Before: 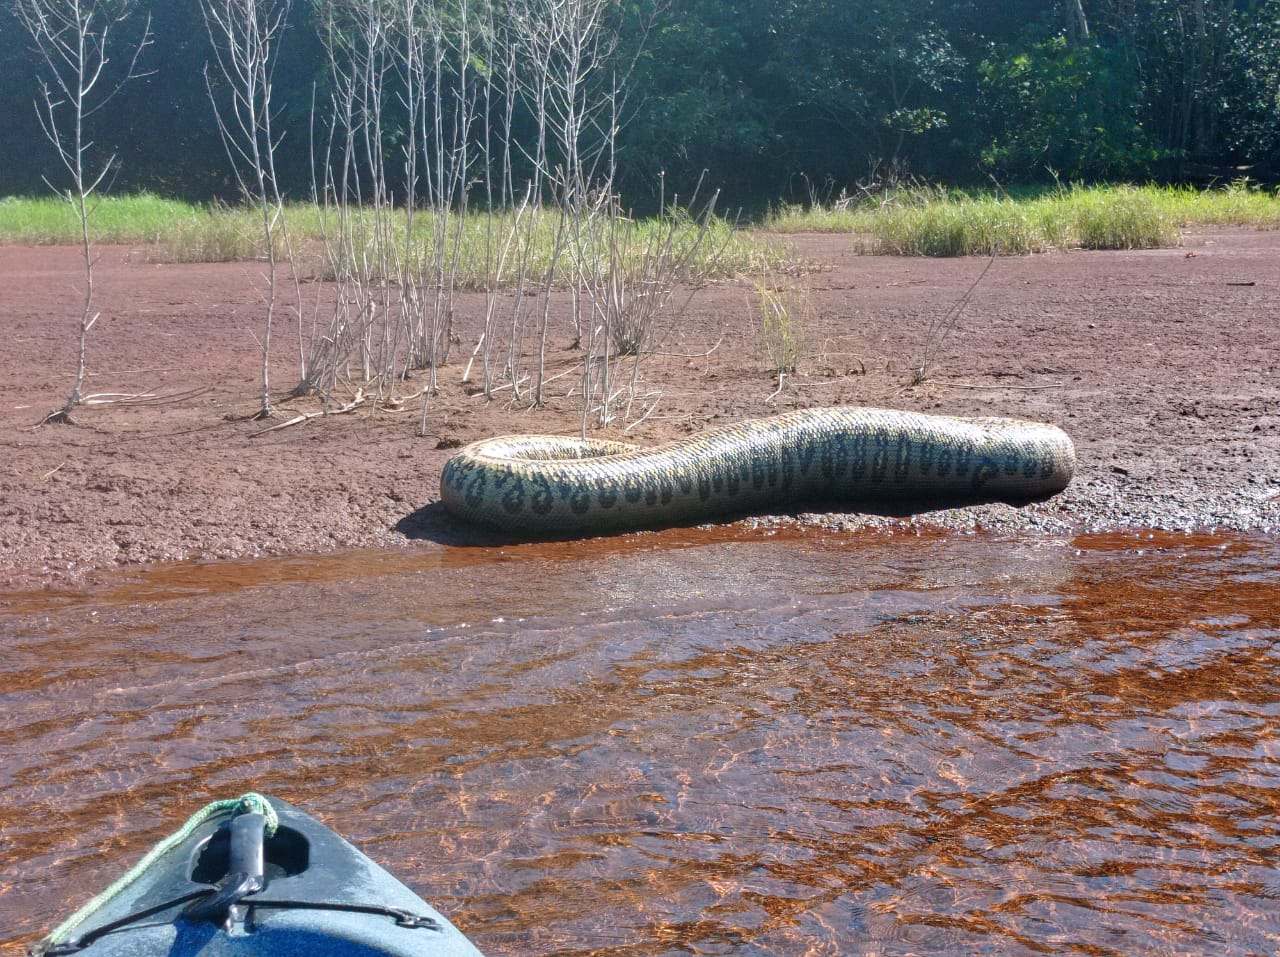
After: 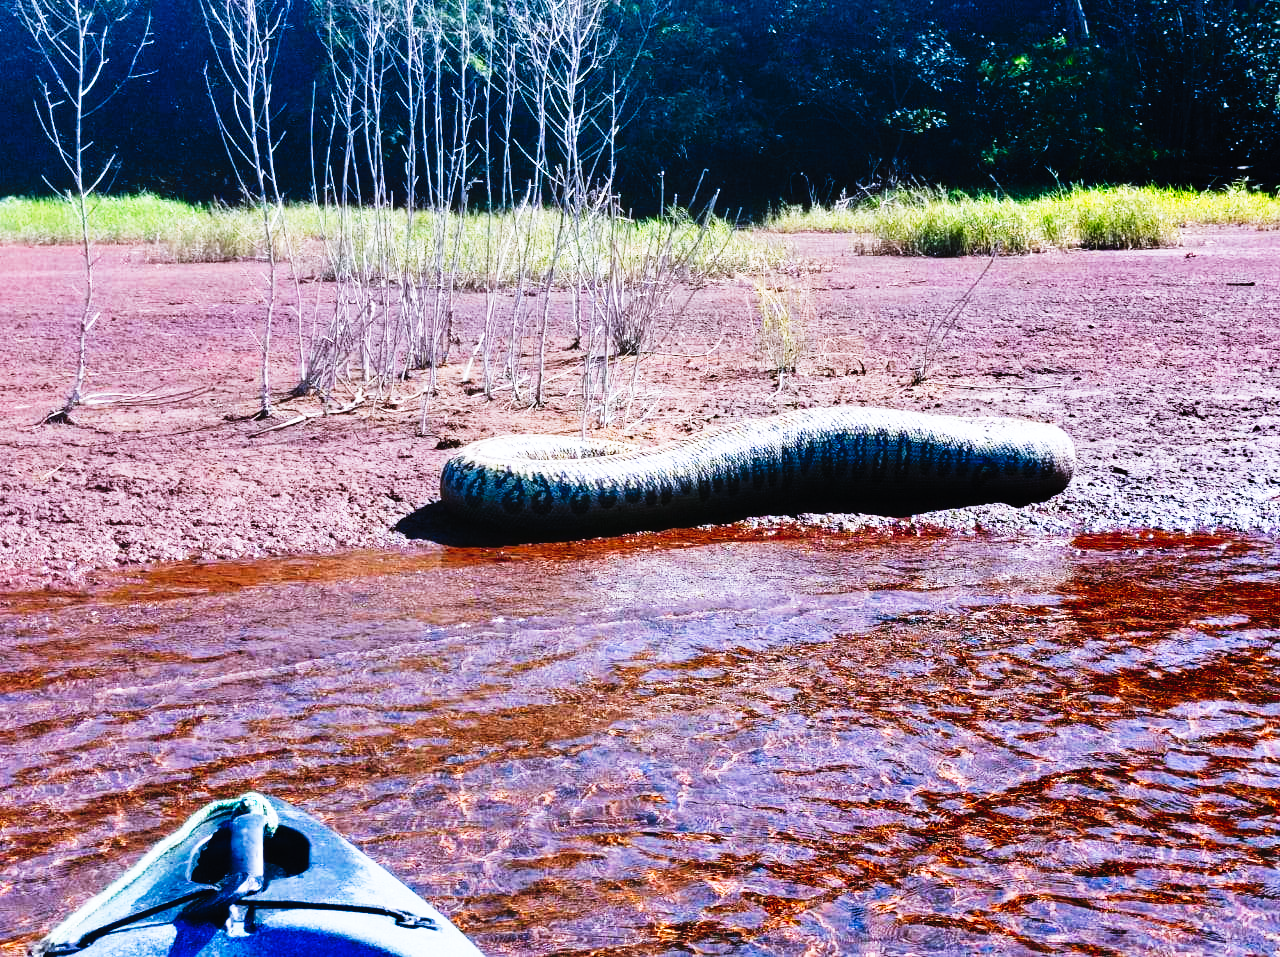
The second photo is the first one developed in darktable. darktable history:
tone curve: curves: ch0 [(0, 0) (0.003, 0.01) (0.011, 0.01) (0.025, 0.011) (0.044, 0.014) (0.069, 0.018) (0.1, 0.022) (0.136, 0.026) (0.177, 0.035) (0.224, 0.051) (0.277, 0.085) (0.335, 0.158) (0.399, 0.299) (0.468, 0.457) (0.543, 0.634) (0.623, 0.801) (0.709, 0.904) (0.801, 0.963) (0.898, 0.986) (1, 1)], preserve colors none
white balance: red 0.967, blue 1.119, emerald 0.756
